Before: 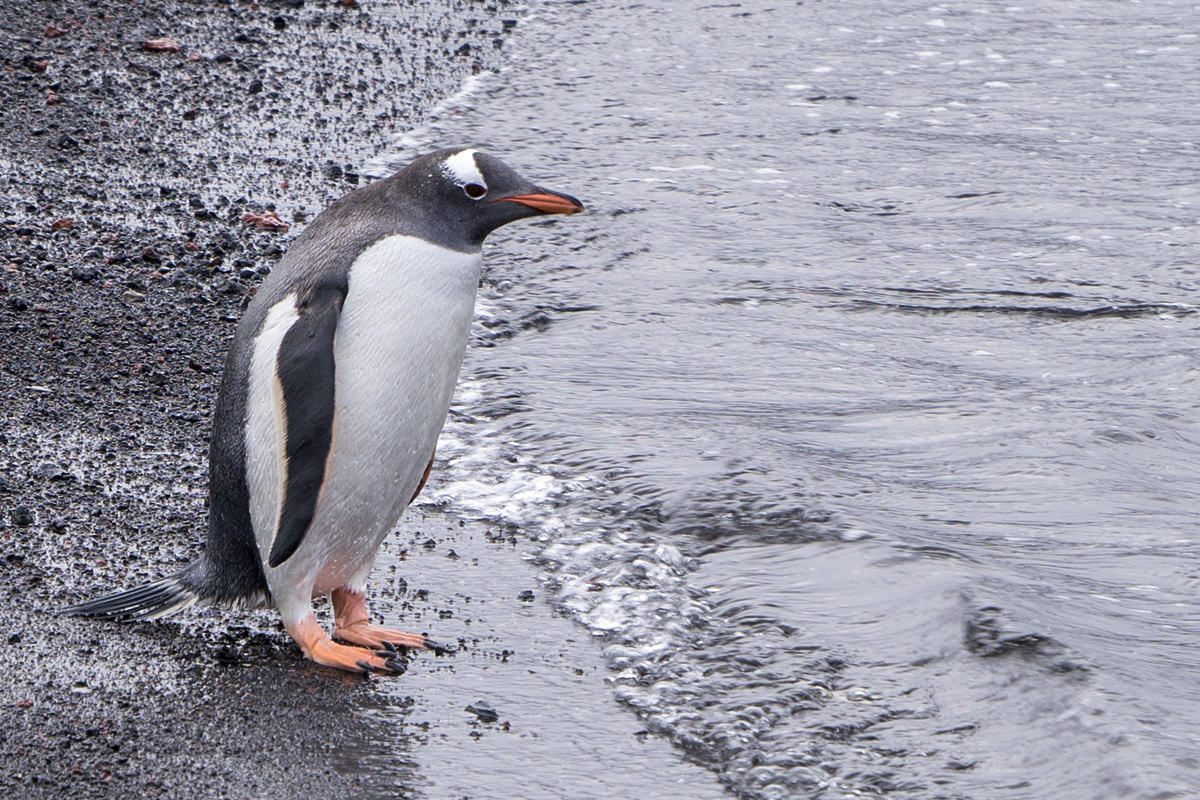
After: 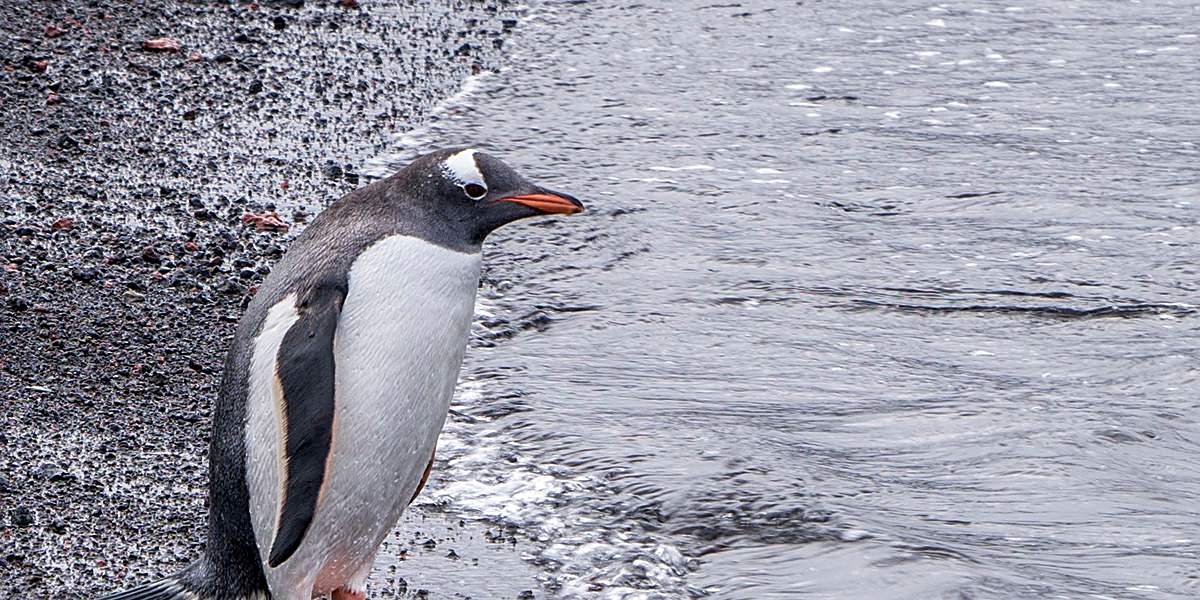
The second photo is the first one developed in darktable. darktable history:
sharpen: on, module defaults
local contrast: on, module defaults
crop: bottom 24.982%
exposure: exposure -0.043 EV, compensate highlight preservation false
